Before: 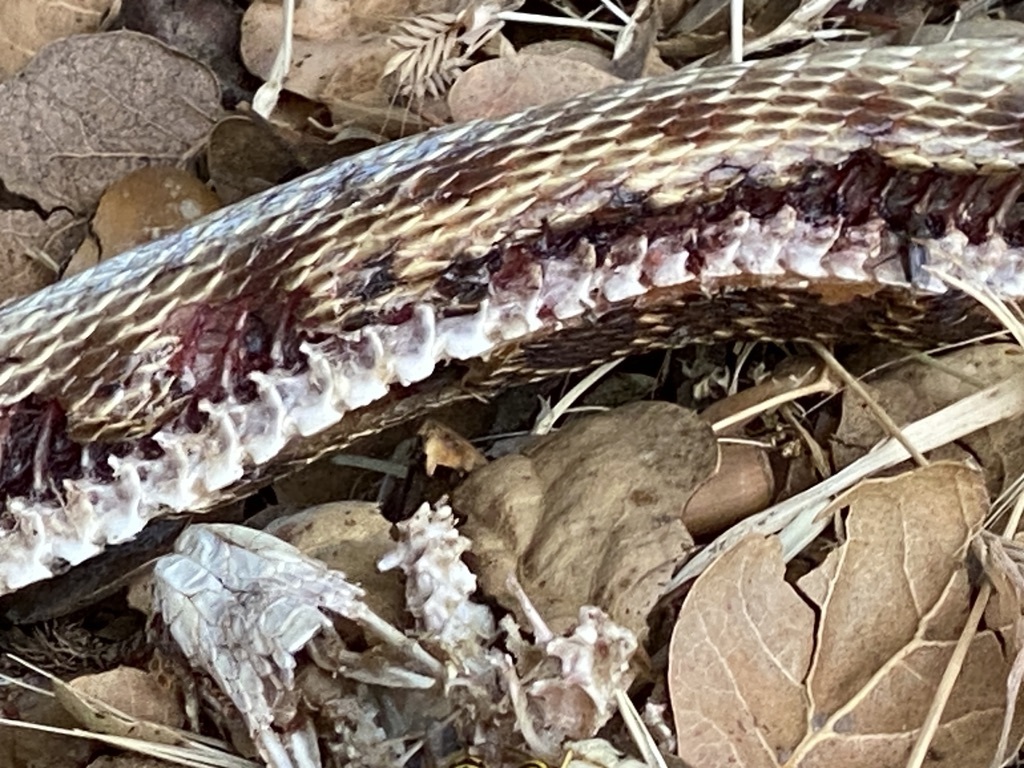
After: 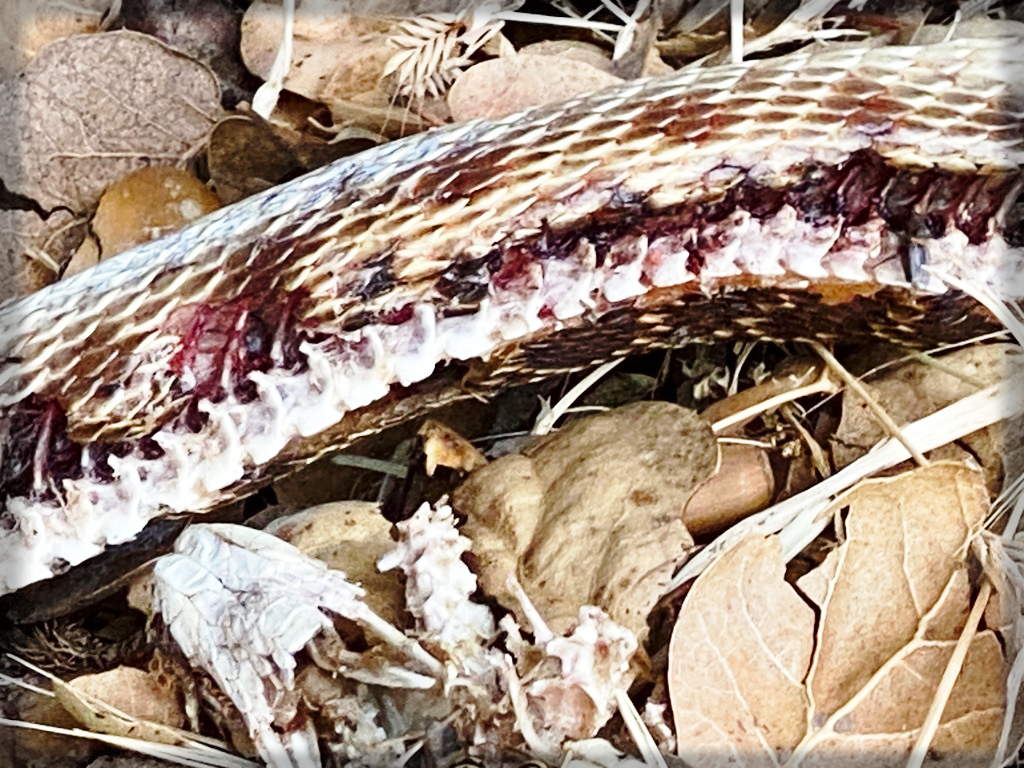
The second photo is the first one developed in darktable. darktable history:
exposure: compensate highlight preservation false
vignetting: fall-off start 93.1%, fall-off radius 5.05%, automatic ratio true, width/height ratio 1.33, shape 0.046, dithering 8-bit output
base curve: curves: ch0 [(0, 0) (0.028, 0.03) (0.121, 0.232) (0.46, 0.748) (0.859, 0.968) (1, 1)], preserve colors none
